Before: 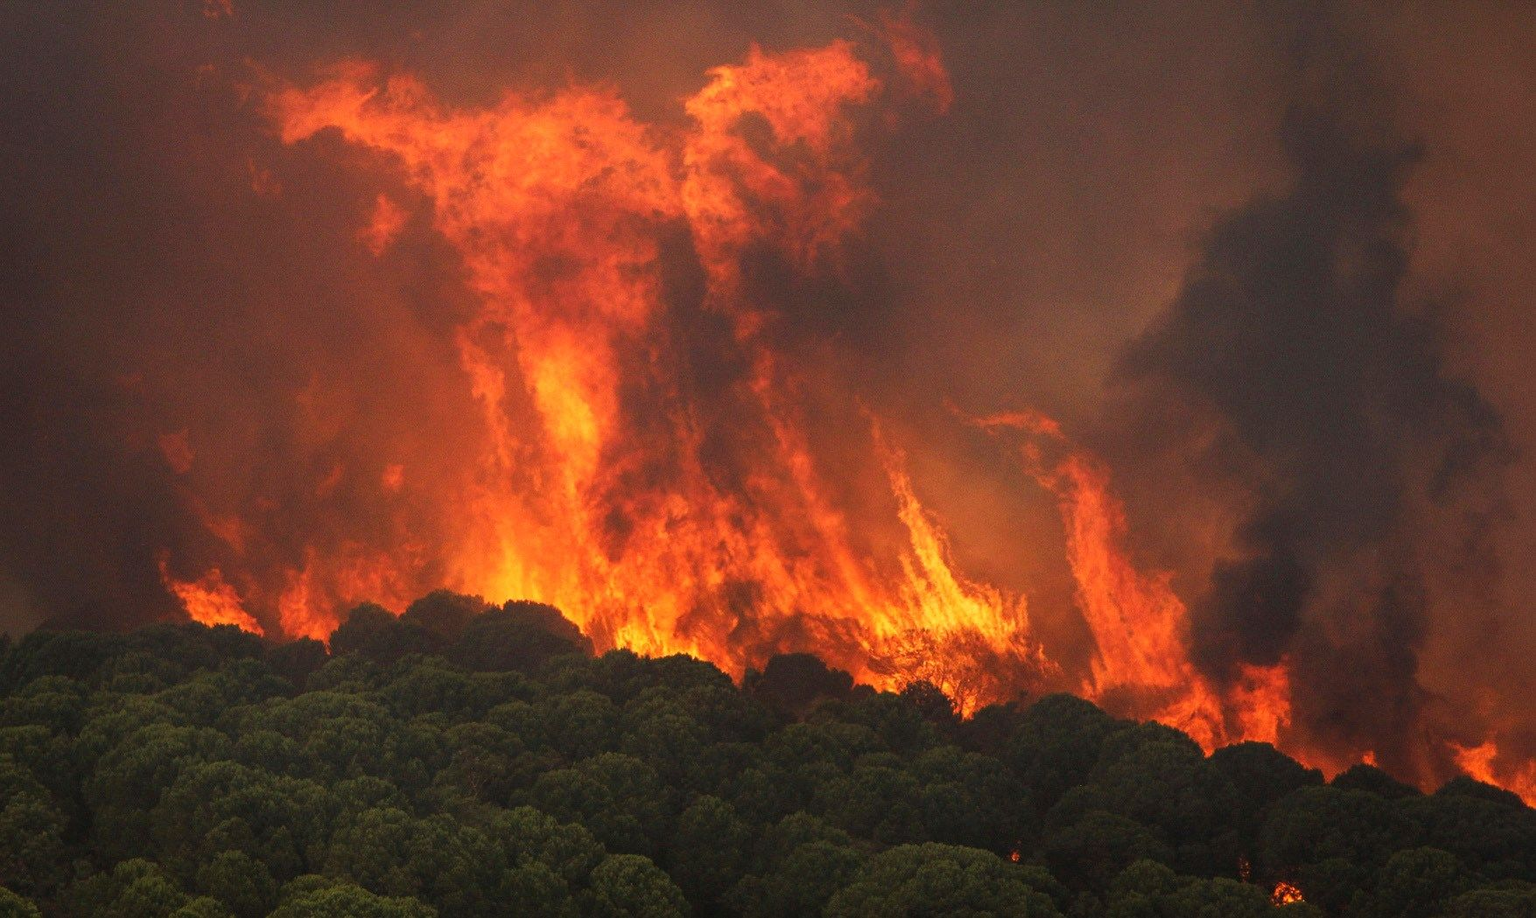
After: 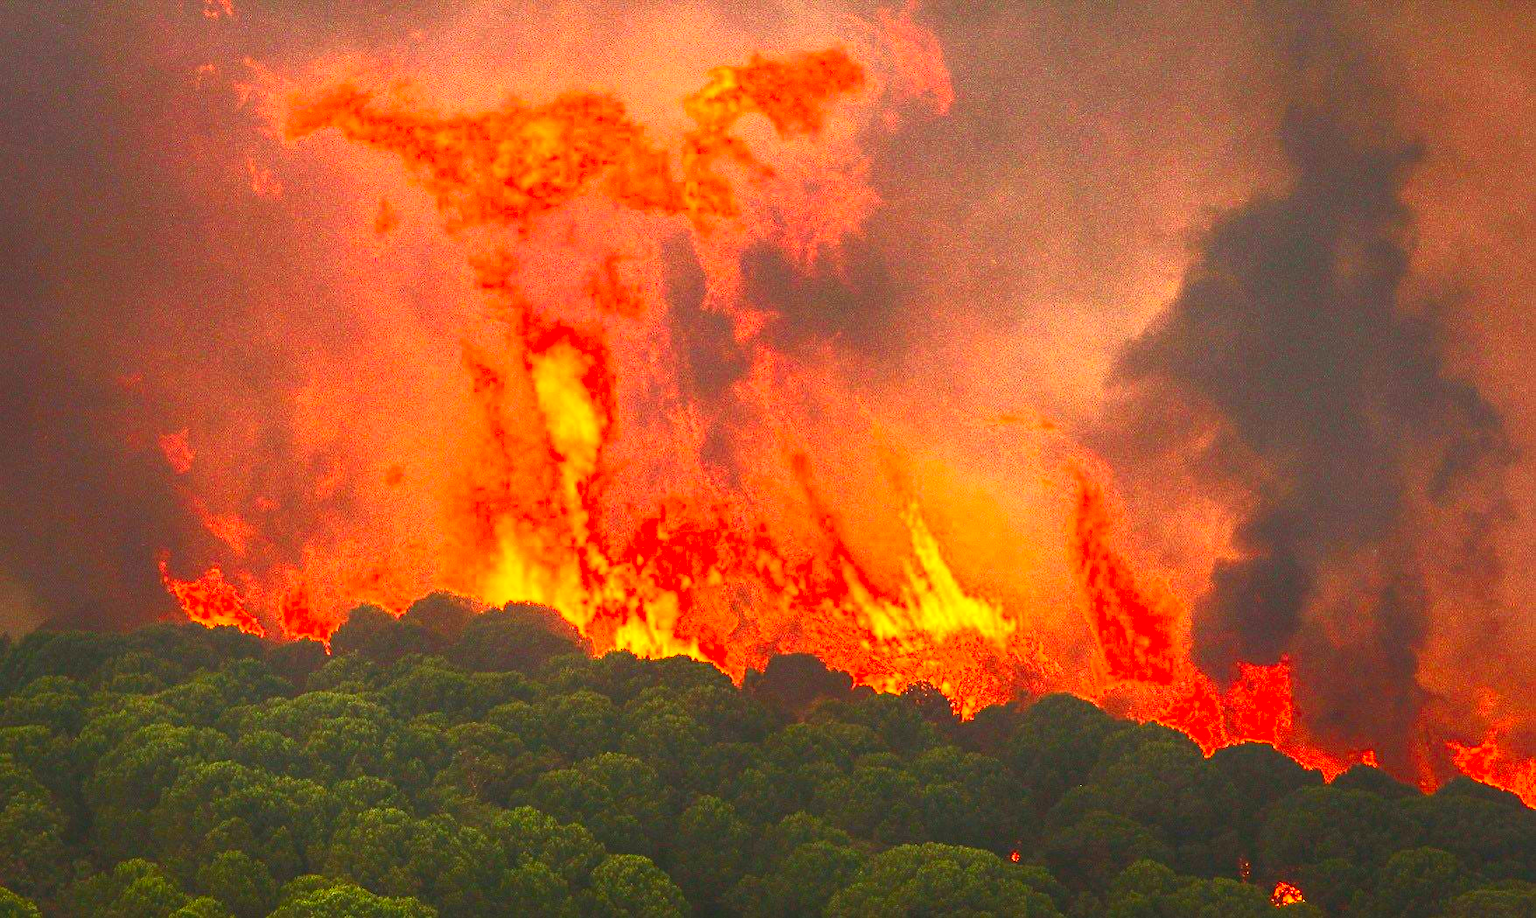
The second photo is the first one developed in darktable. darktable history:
color correction: highlights a* -7.97, highlights b* 3.14
exposure: black level correction 0, exposure 0.694 EV, compensate highlight preservation false
contrast brightness saturation: contrast 0.987, brightness 0.989, saturation 0.988
